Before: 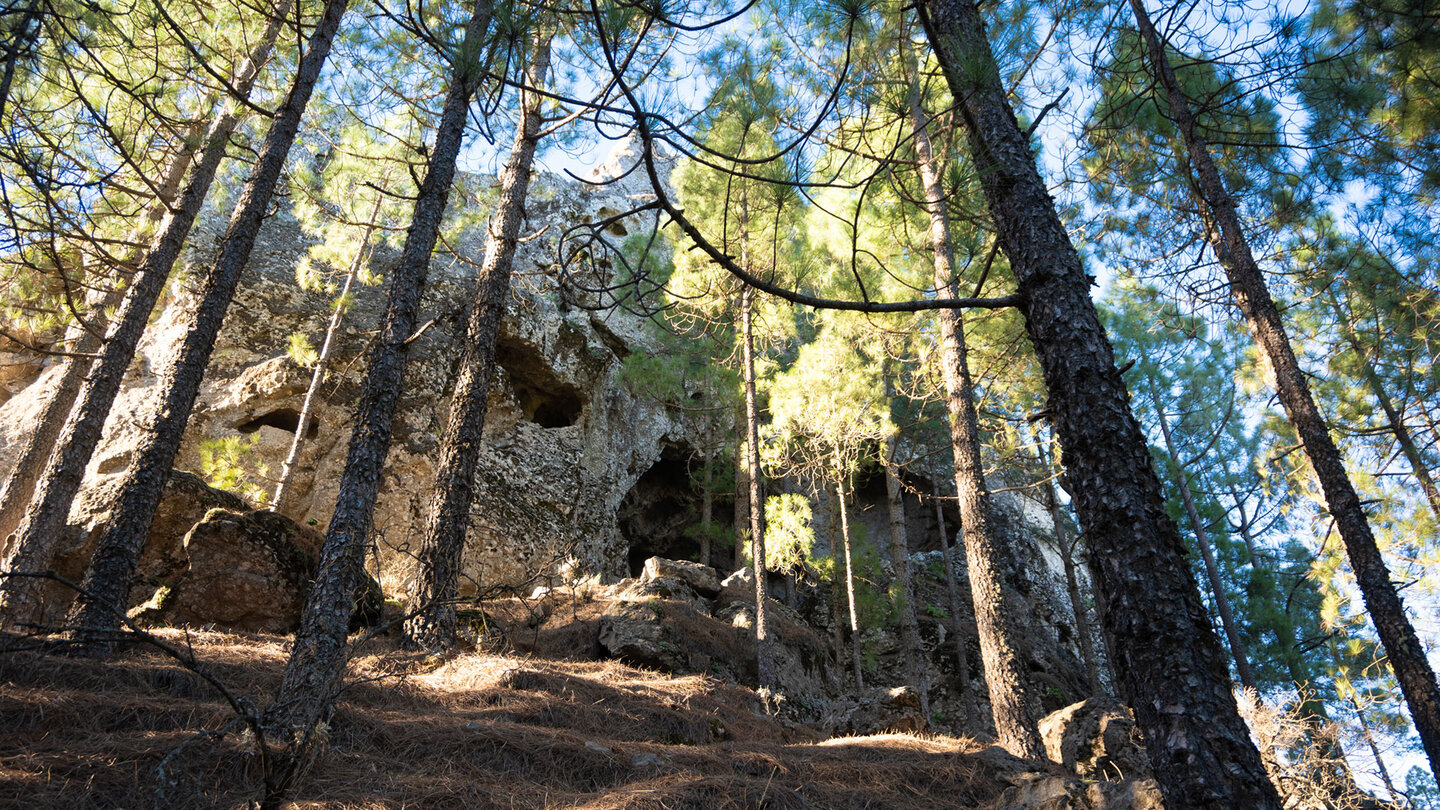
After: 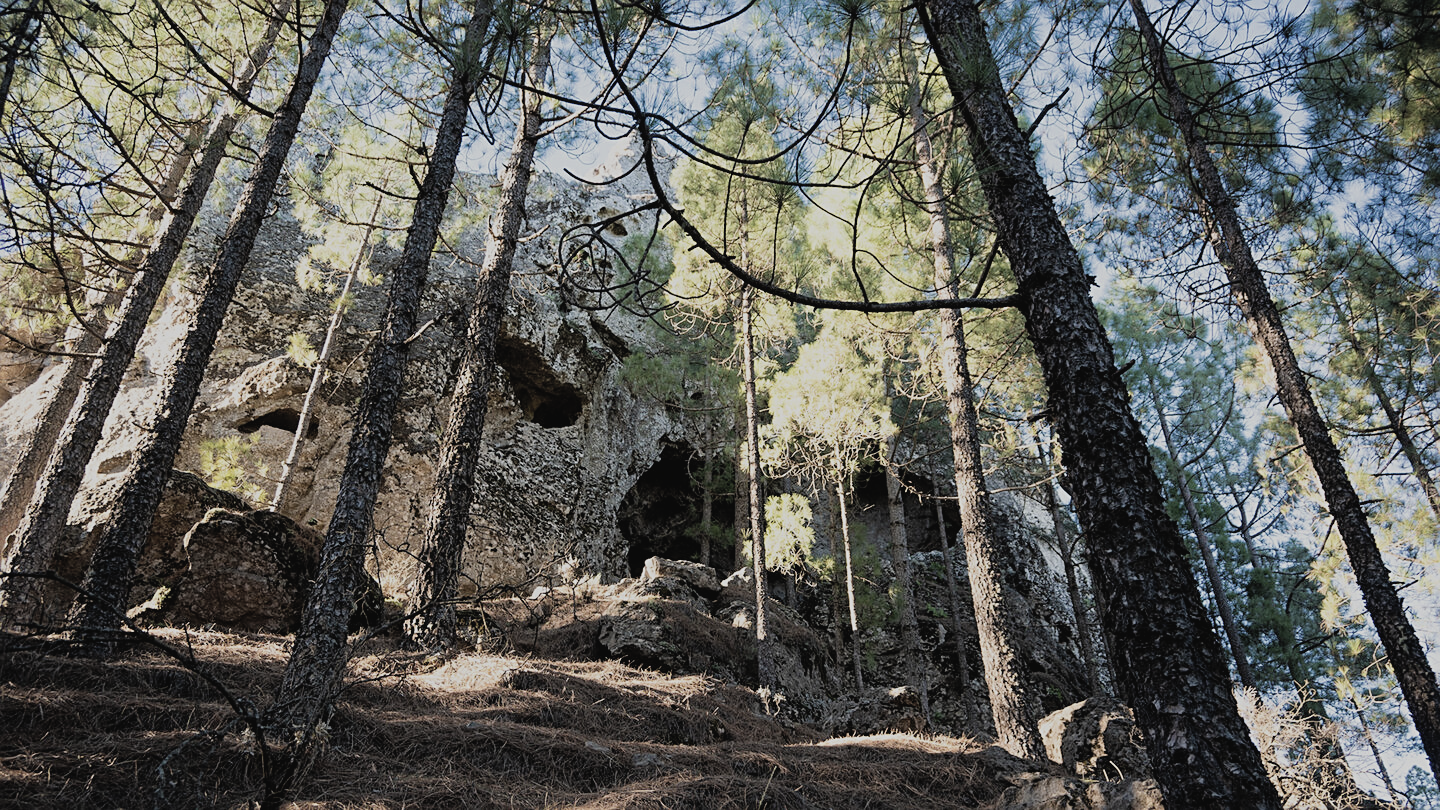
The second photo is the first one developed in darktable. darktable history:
tone equalizer: -7 EV 0.211 EV, -6 EV 0.106 EV, -5 EV 0.078 EV, -4 EV 0.051 EV, -2 EV -0.04 EV, -1 EV -0.037 EV, +0 EV -0.058 EV, mask exposure compensation -0.504 EV
filmic rgb: black relative exposure -7.65 EV, white relative exposure 4.56 EV, threshold 3.01 EV, hardness 3.61, enable highlight reconstruction true
sharpen: on, module defaults
contrast brightness saturation: contrast -0.05, saturation -0.391
